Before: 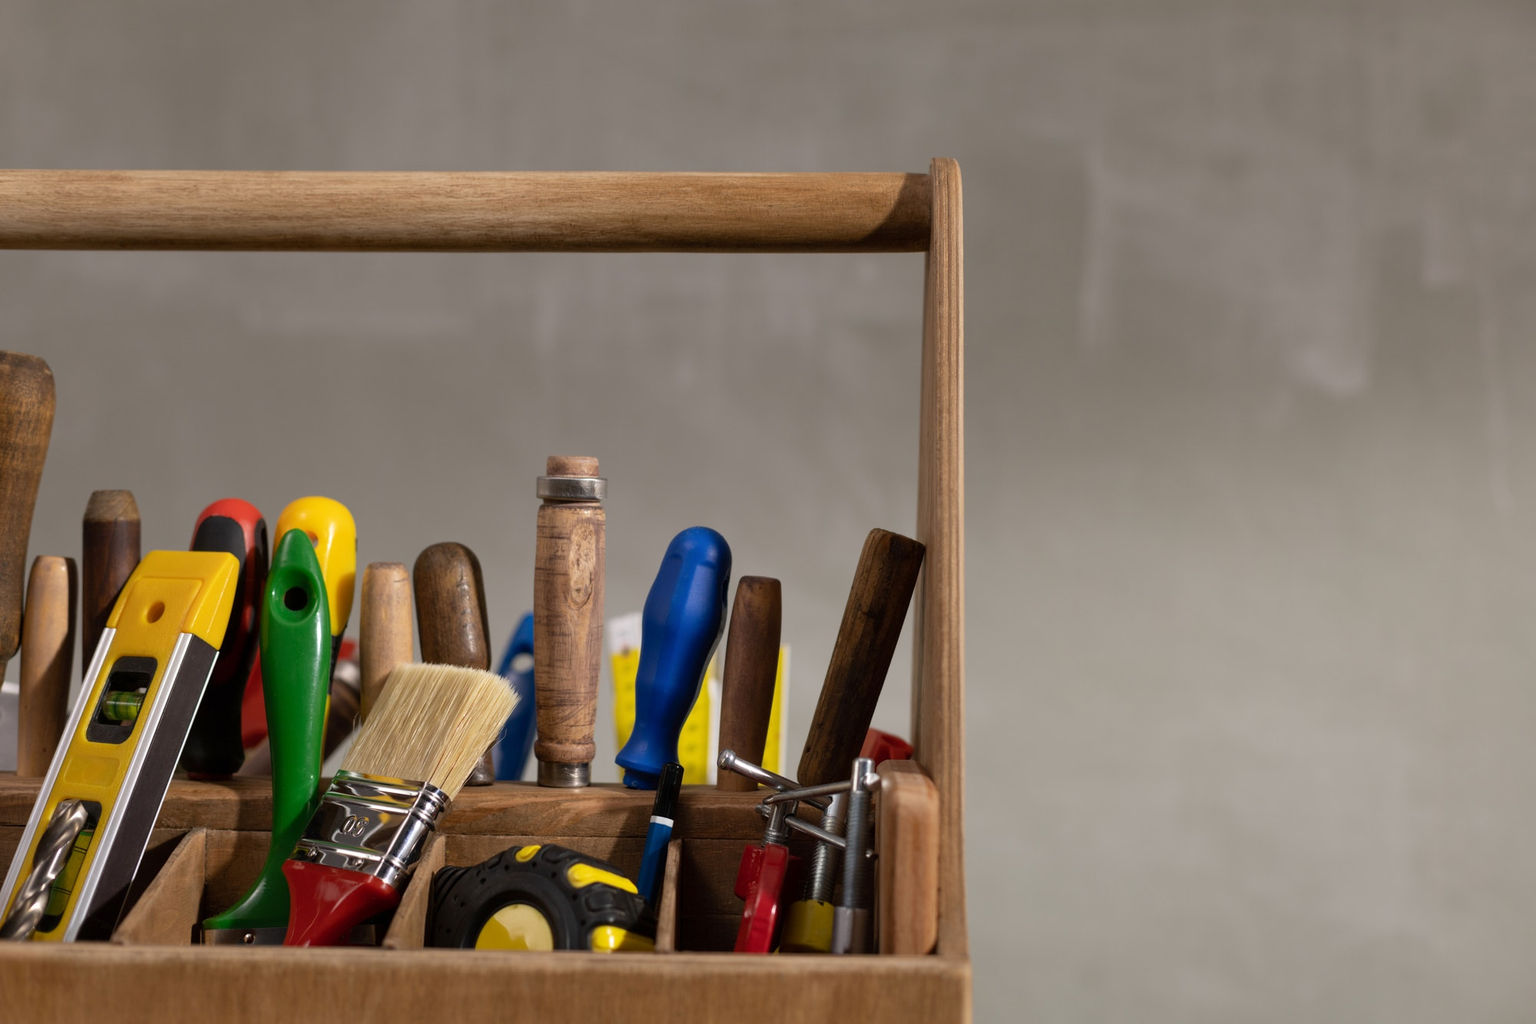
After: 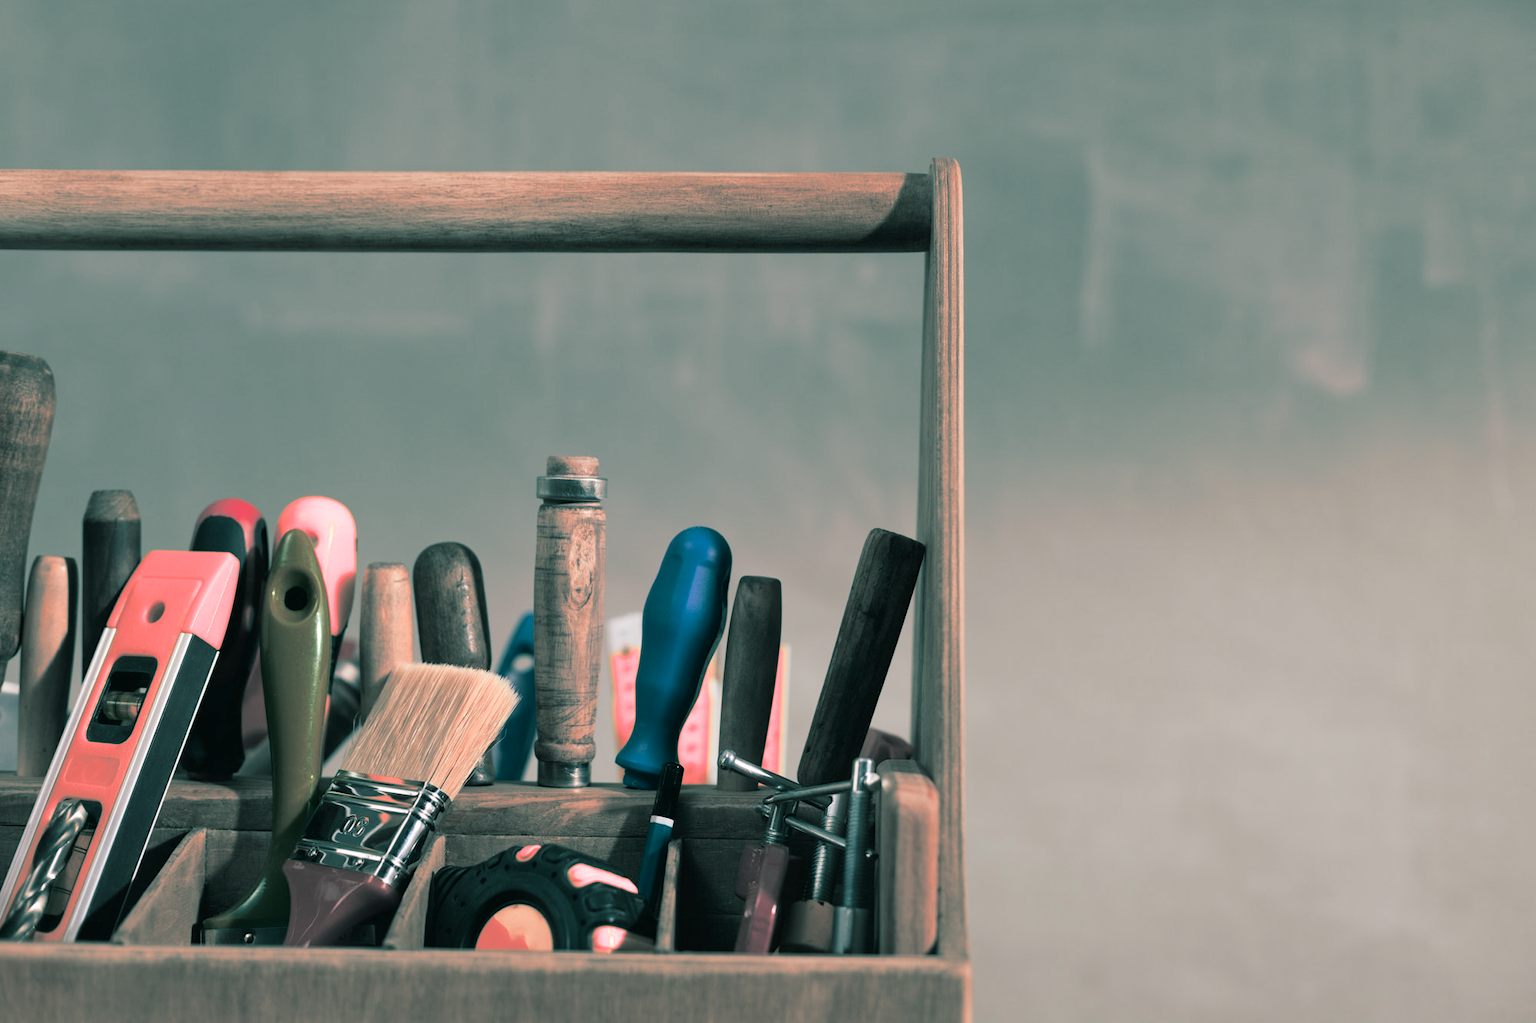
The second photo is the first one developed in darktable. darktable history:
split-toning: shadows › hue 183.6°, shadows › saturation 0.52, highlights › hue 0°, highlights › saturation 0
tone curve: curves: ch0 [(0.016, 0.023) (0.248, 0.252) (0.732, 0.797) (1, 1)], color space Lab, linked channels, preserve colors none
grain: coarseness 0.81 ISO, strength 1.34%, mid-tones bias 0%
contrast brightness saturation: saturation -0.17
color zones: curves: ch2 [(0, 0.488) (0.143, 0.417) (0.286, 0.212) (0.429, 0.179) (0.571, 0.154) (0.714, 0.415) (0.857, 0.495) (1, 0.488)]
